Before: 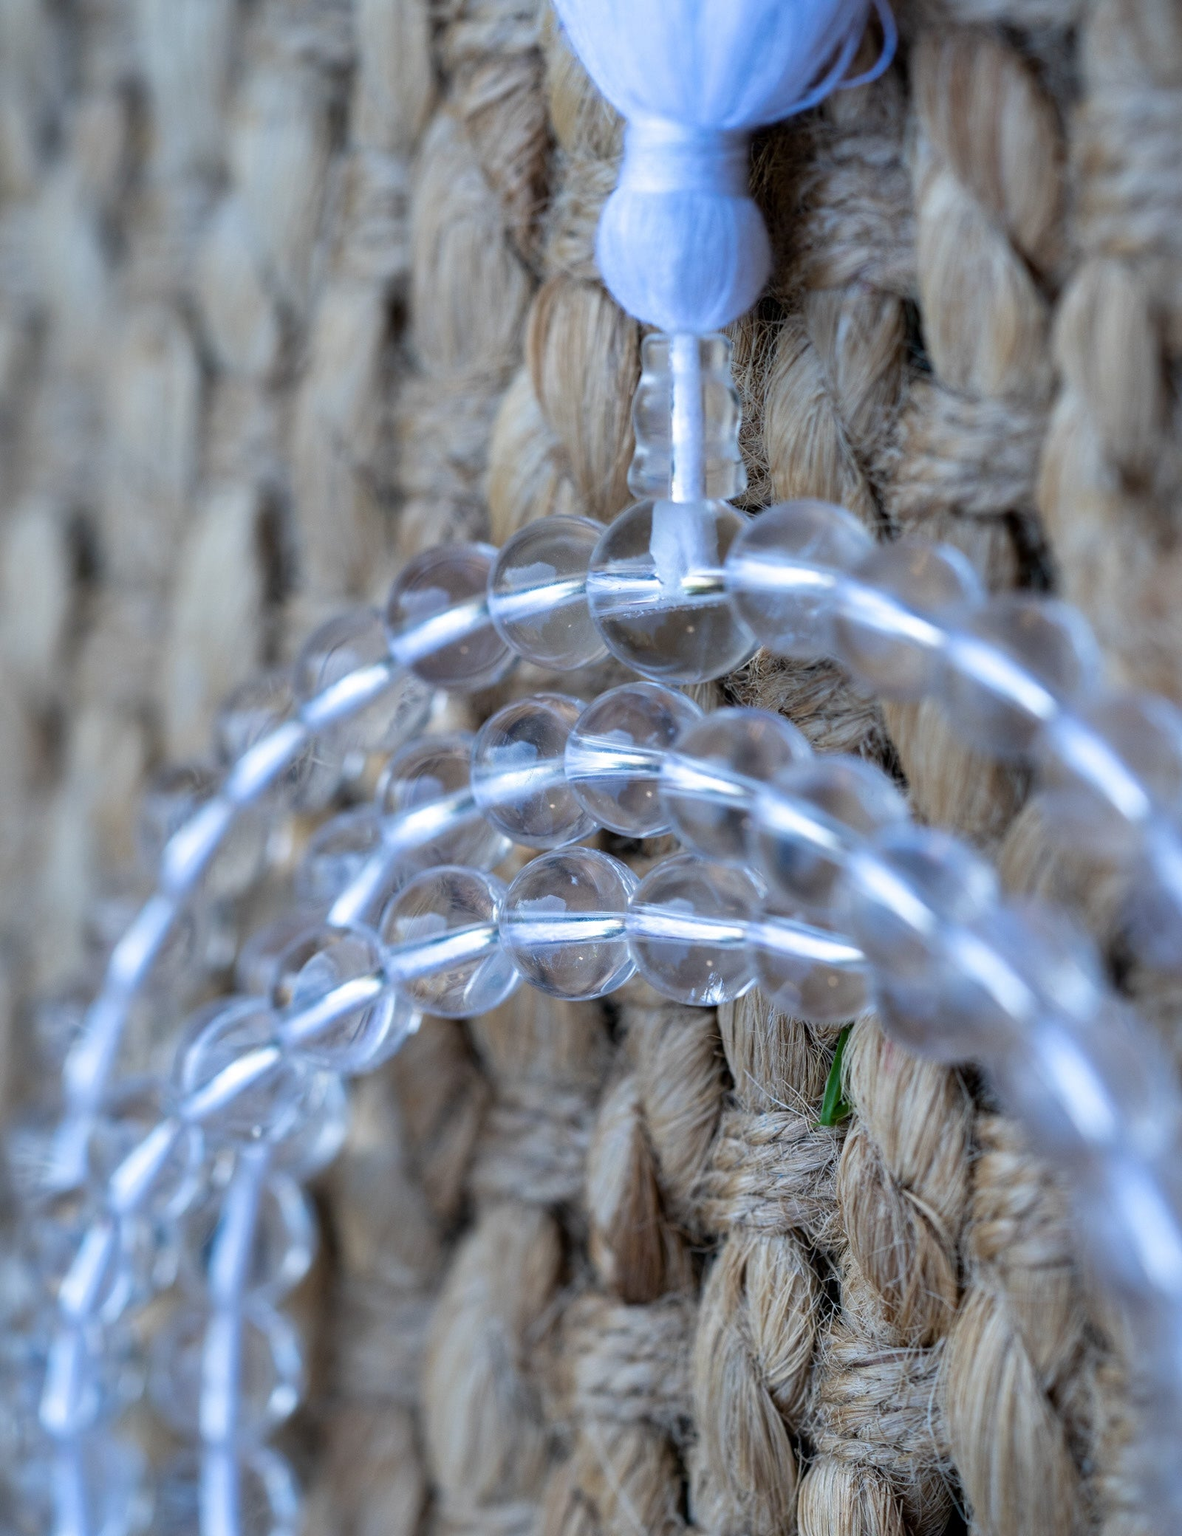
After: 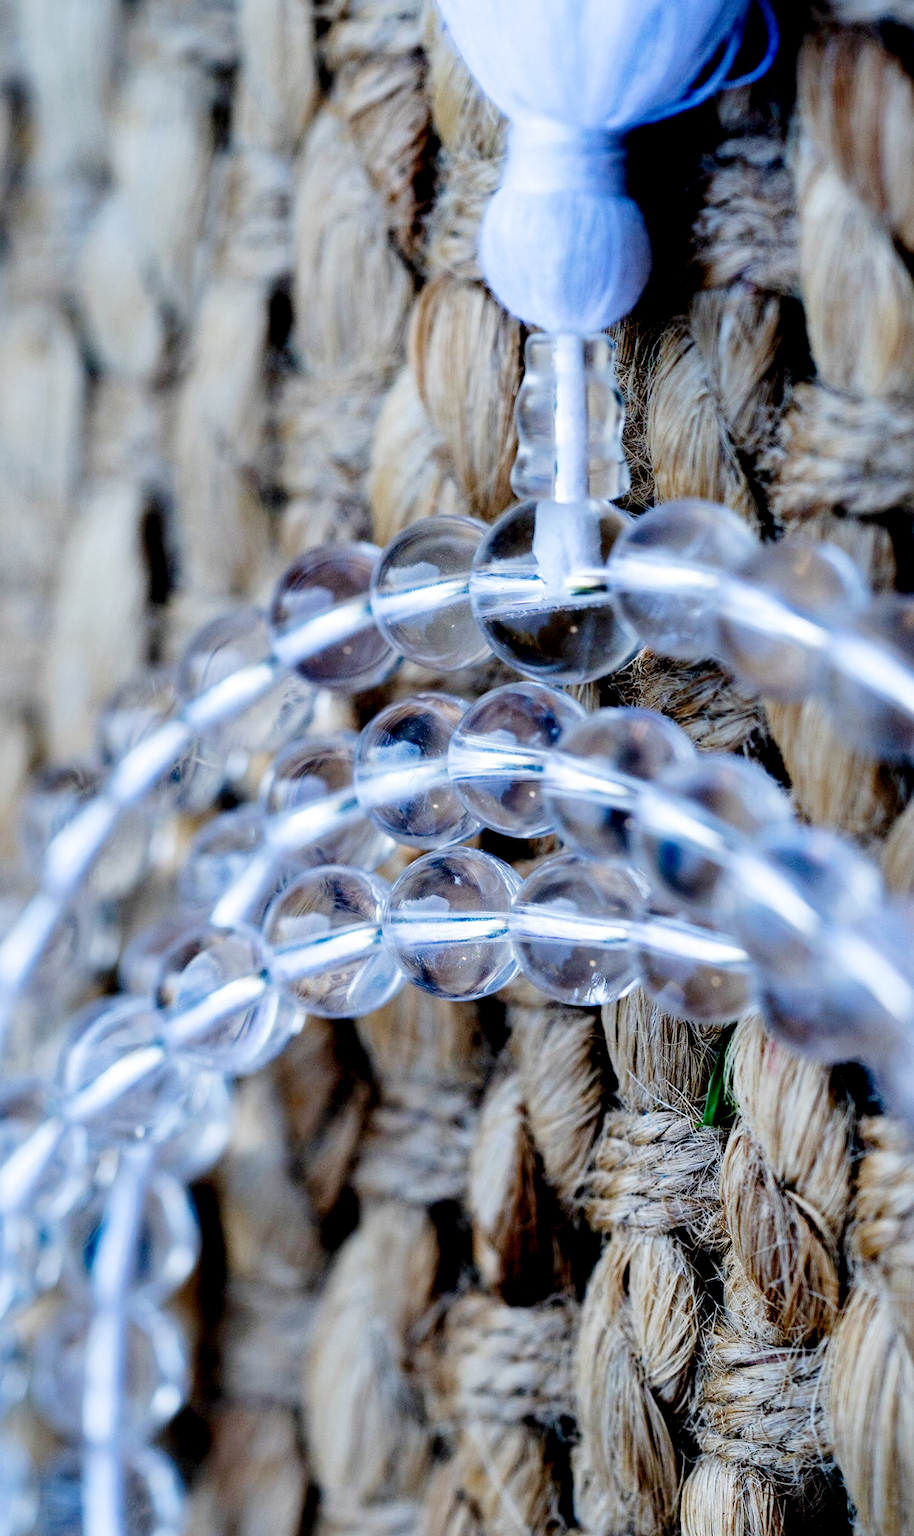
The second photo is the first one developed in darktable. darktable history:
tone curve: curves: ch0 [(0, 0) (0.003, 0.016) (0.011, 0.019) (0.025, 0.023) (0.044, 0.029) (0.069, 0.042) (0.1, 0.068) (0.136, 0.101) (0.177, 0.143) (0.224, 0.21) (0.277, 0.289) (0.335, 0.379) (0.399, 0.476) (0.468, 0.569) (0.543, 0.654) (0.623, 0.75) (0.709, 0.822) (0.801, 0.893) (0.898, 0.946) (1, 1)], preserve colors none
exposure: black level correction 0.056, compensate highlight preservation false
crop: left 9.88%, right 12.664%
